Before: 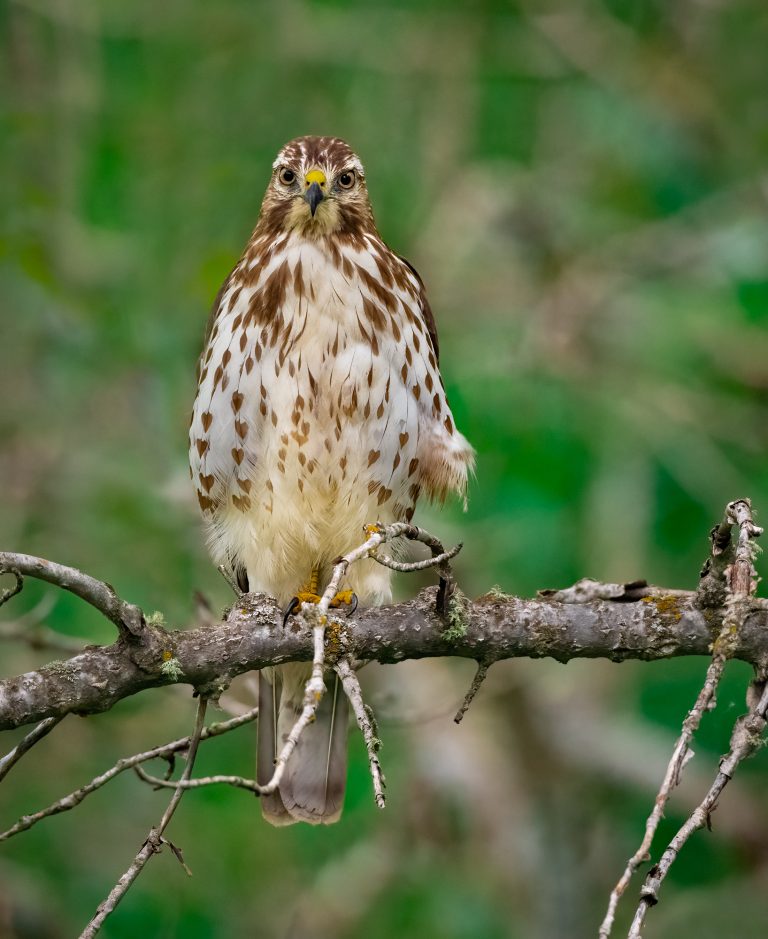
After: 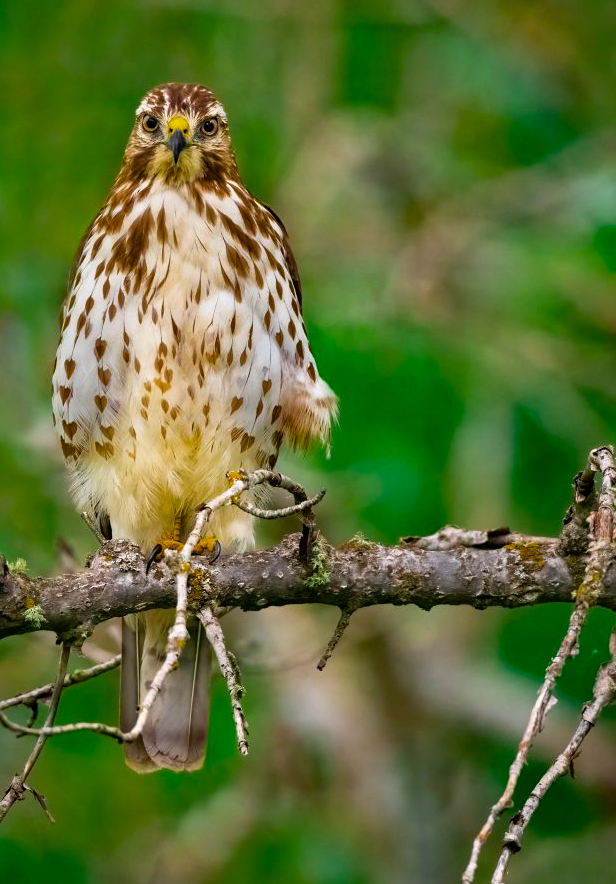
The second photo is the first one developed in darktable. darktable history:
crop and rotate: left 17.959%, top 5.771%, right 1.742%
color balance rgb: linear chroma grading › global chroma 15%, perceptual saturation grading › global saturation 30%
rgb curve: curves: ch0 [(0, 0) (0.078, 0.051) (0.929, 0.956) (1, 1)], compensate middle gray true
